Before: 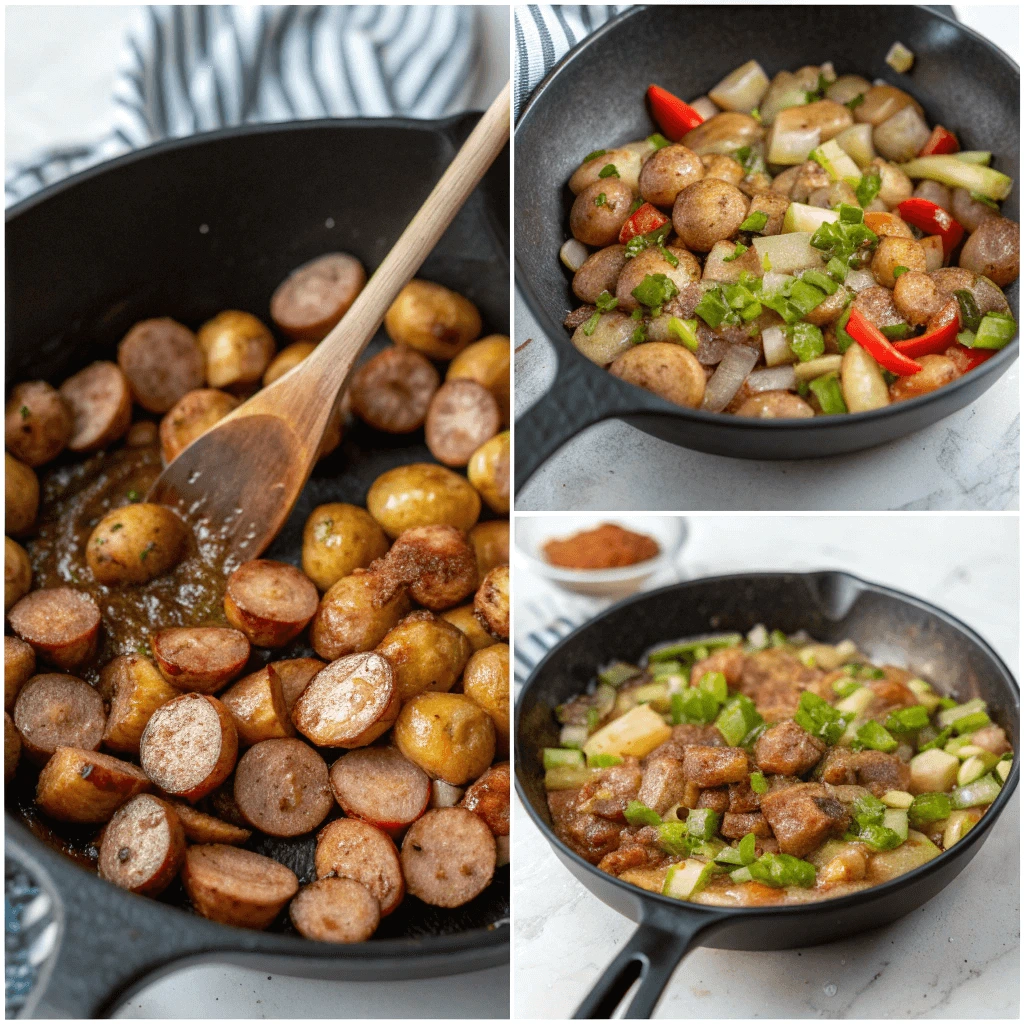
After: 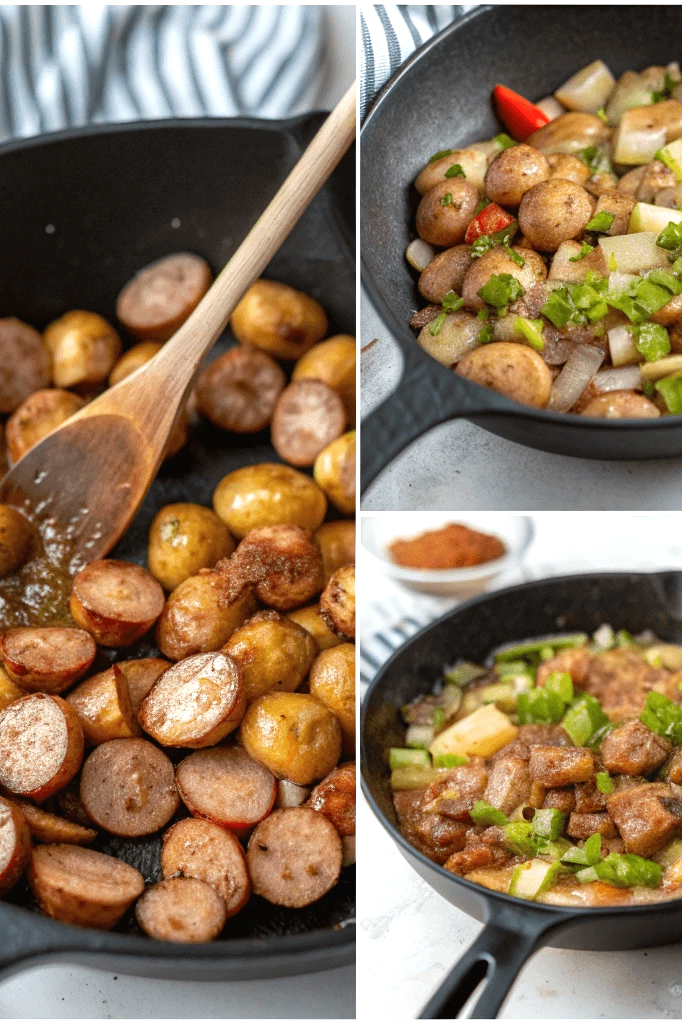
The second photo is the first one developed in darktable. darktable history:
crop and rotate: left 15.055%, right 18.278%
exposure: exposure 0.236 EV, compensate highlight preservation false
